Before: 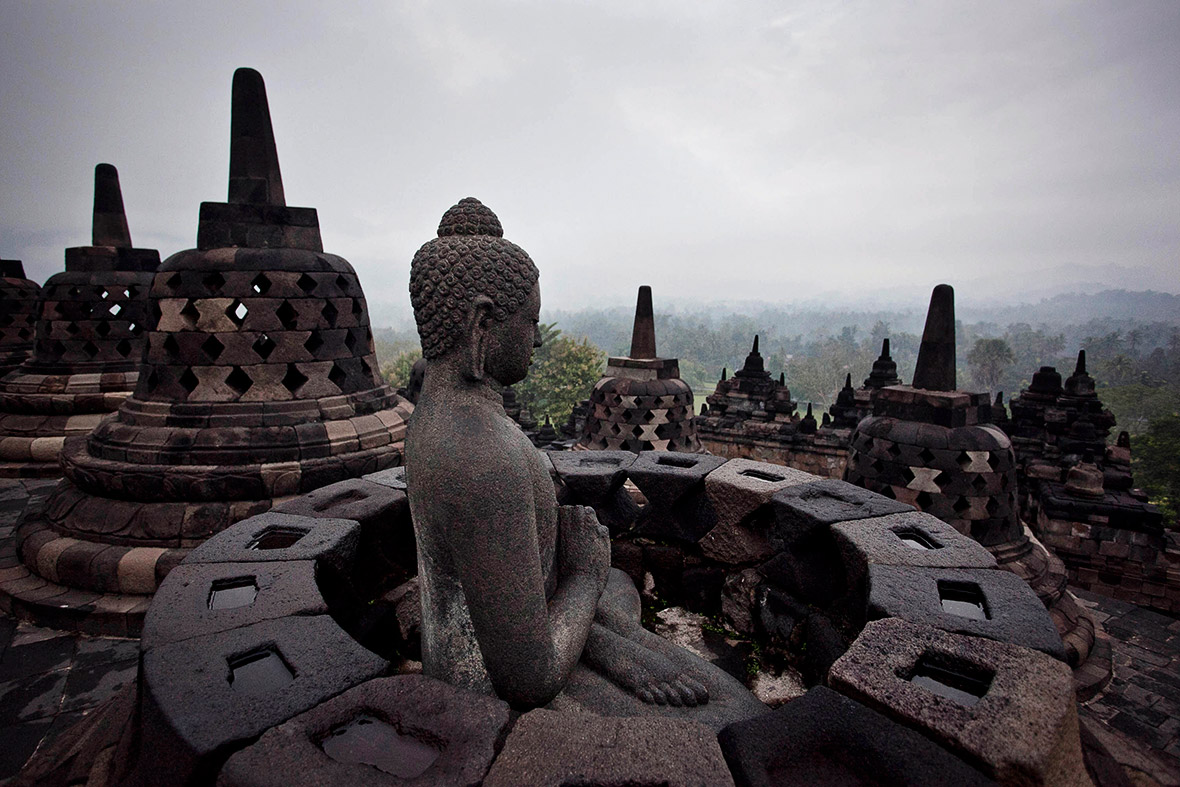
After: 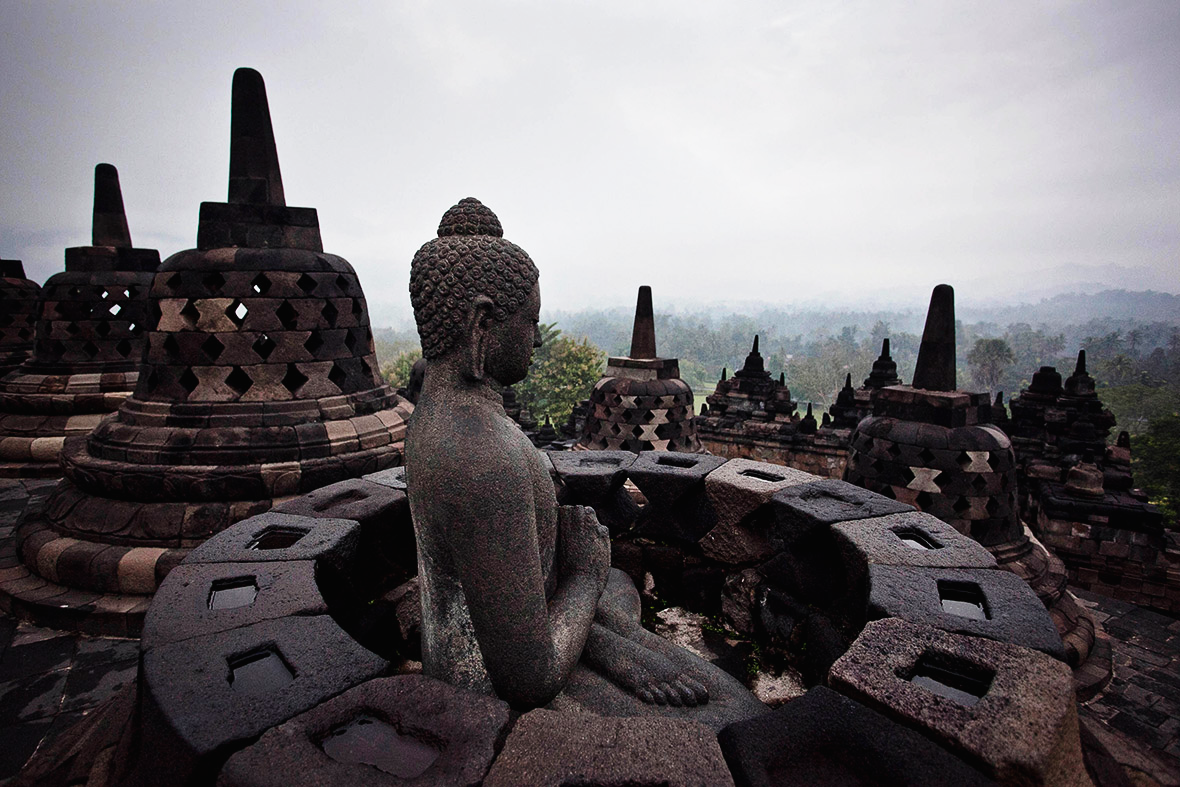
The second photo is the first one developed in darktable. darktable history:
tone curve: curves: ch0 [(0, 0.01) (0.037, 0.032) (0.131, 0.108) (0.275, 0.258) (0.483, 0.512) (0.61, 0.661) (0.696, 0.76) (0.792, 0.867) (0.911, 0.955) (0.997, 0.995)]; ch1 [(0, 0) (0.308, 0.268) (0.425, 0.383) (0.503, 0.502) (0.529, 0.543) (0.706, 0.754) (0.869, 0.907) (1, 1)]; ch2 [(0, 0) (0.228, 0.196) (0.336, 0.315) (0.399, 0.403) (0.485, 0.487) (0.502, 0.502) (0.525, 0.523) (0.545, 0.552) (0.587, 0.61) (0.636, 0.654) (0.711, 0.729) (0.855, 0.87) (0.998, 0.977)], preserve colors none
